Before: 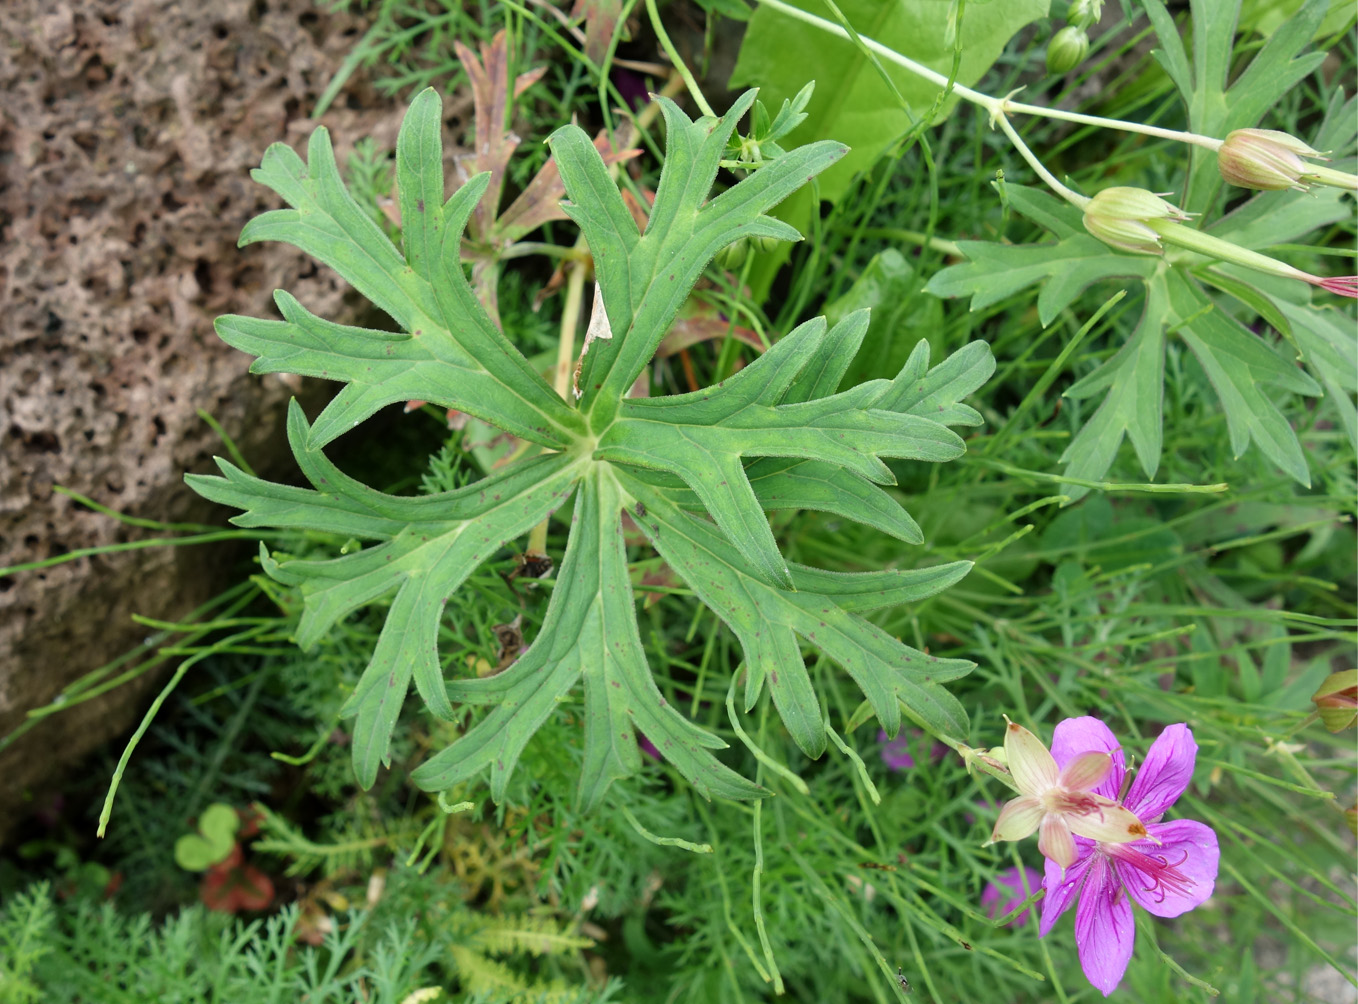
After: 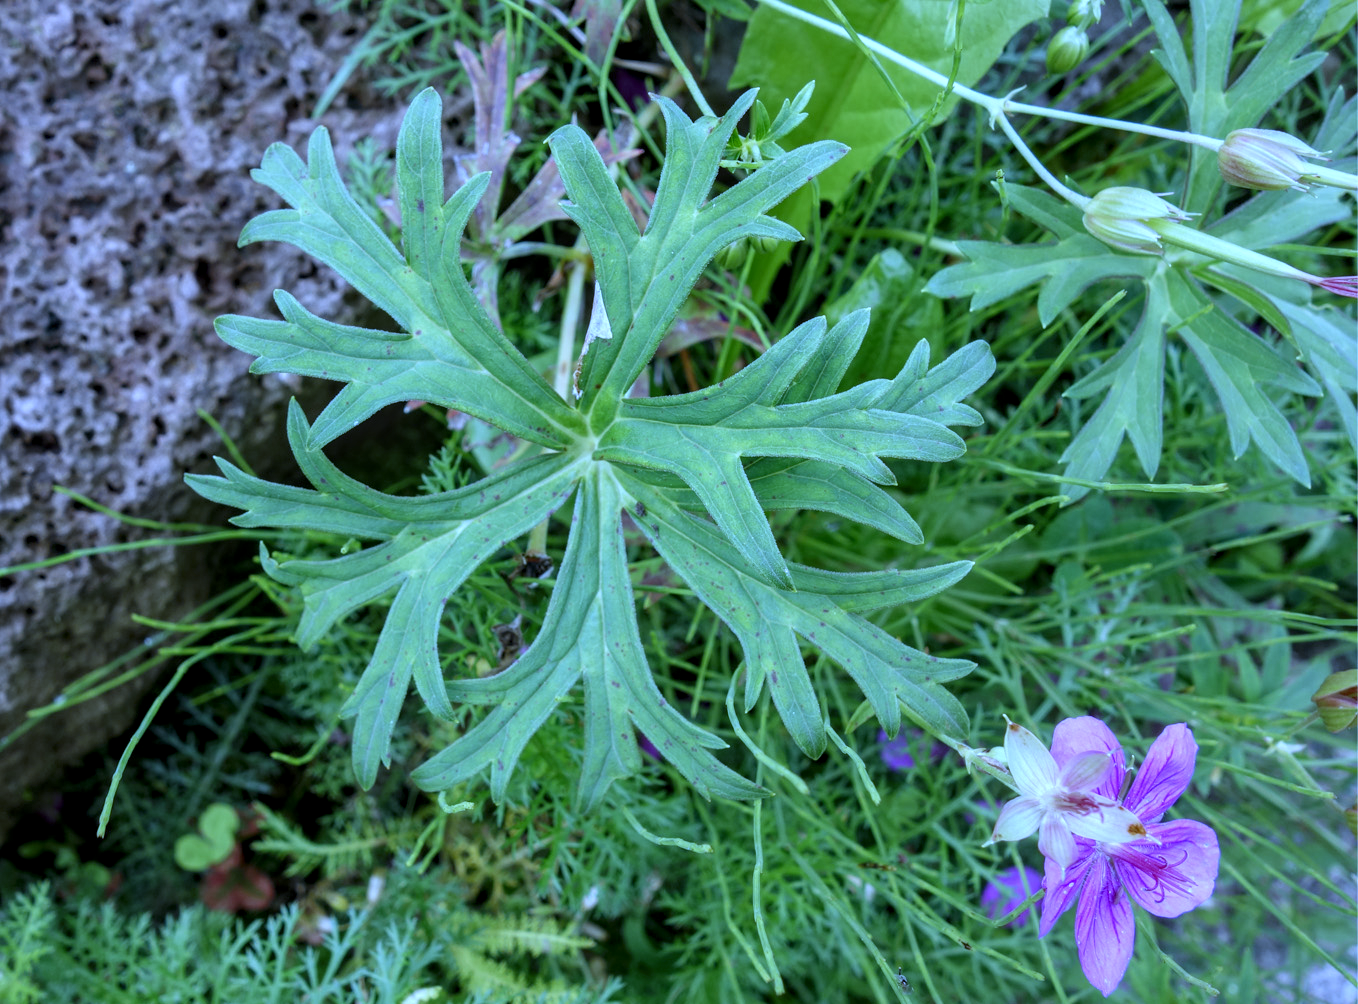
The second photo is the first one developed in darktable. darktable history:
local contrast: highlights 25%, detail 130%
white balance: red 0.766, blue 1.537
